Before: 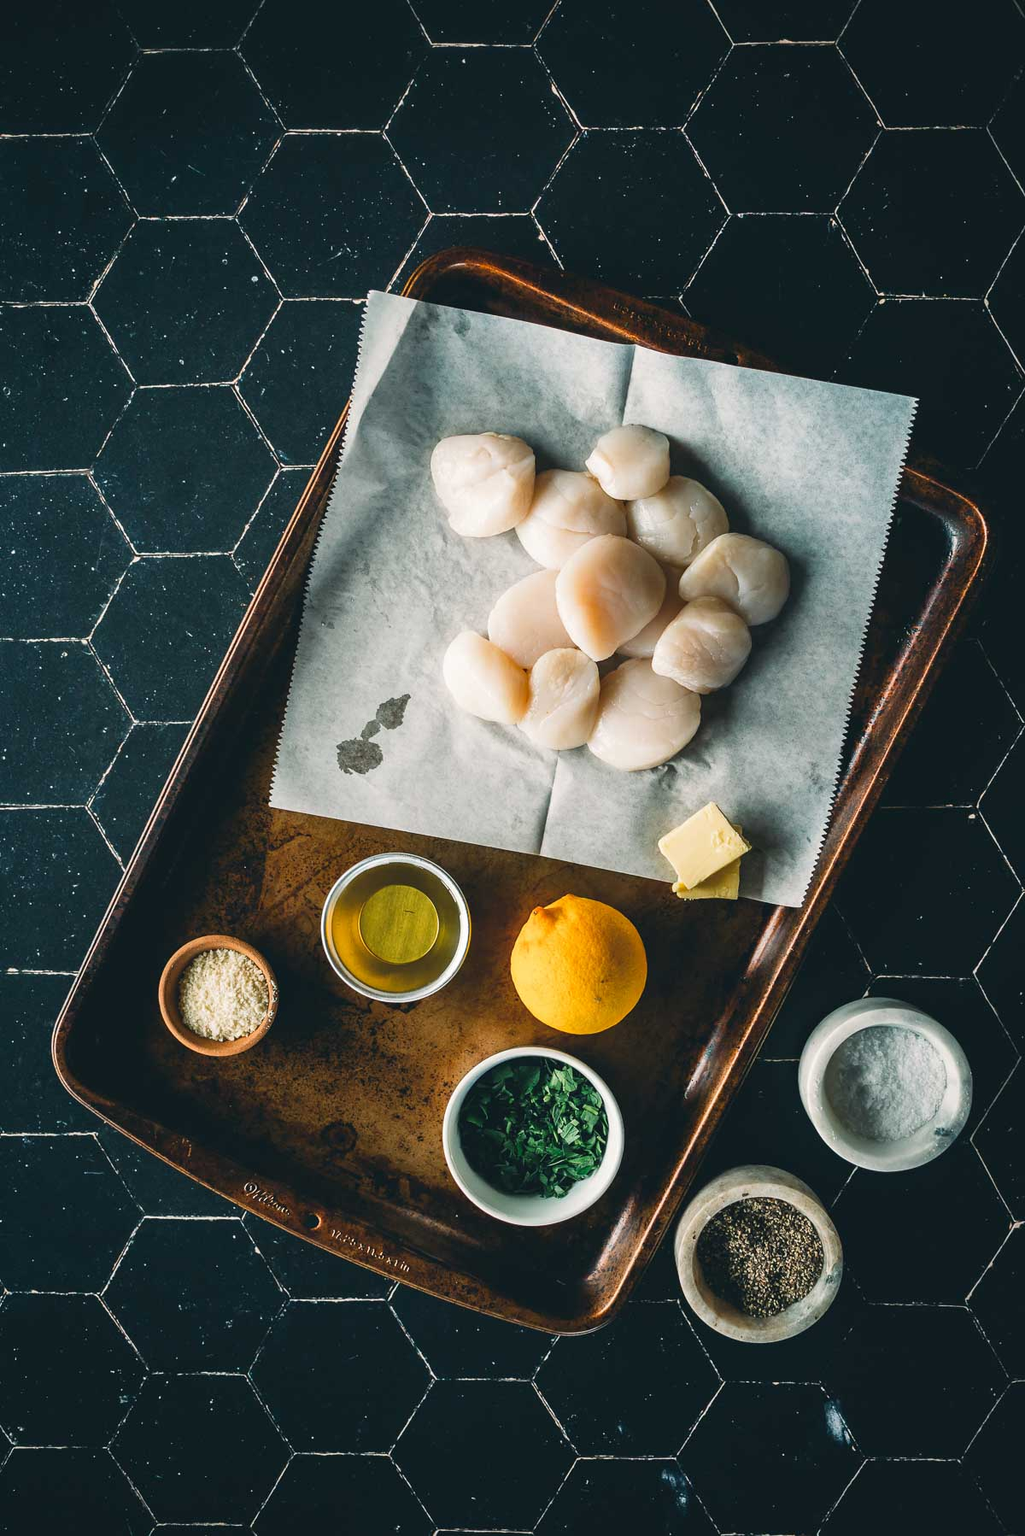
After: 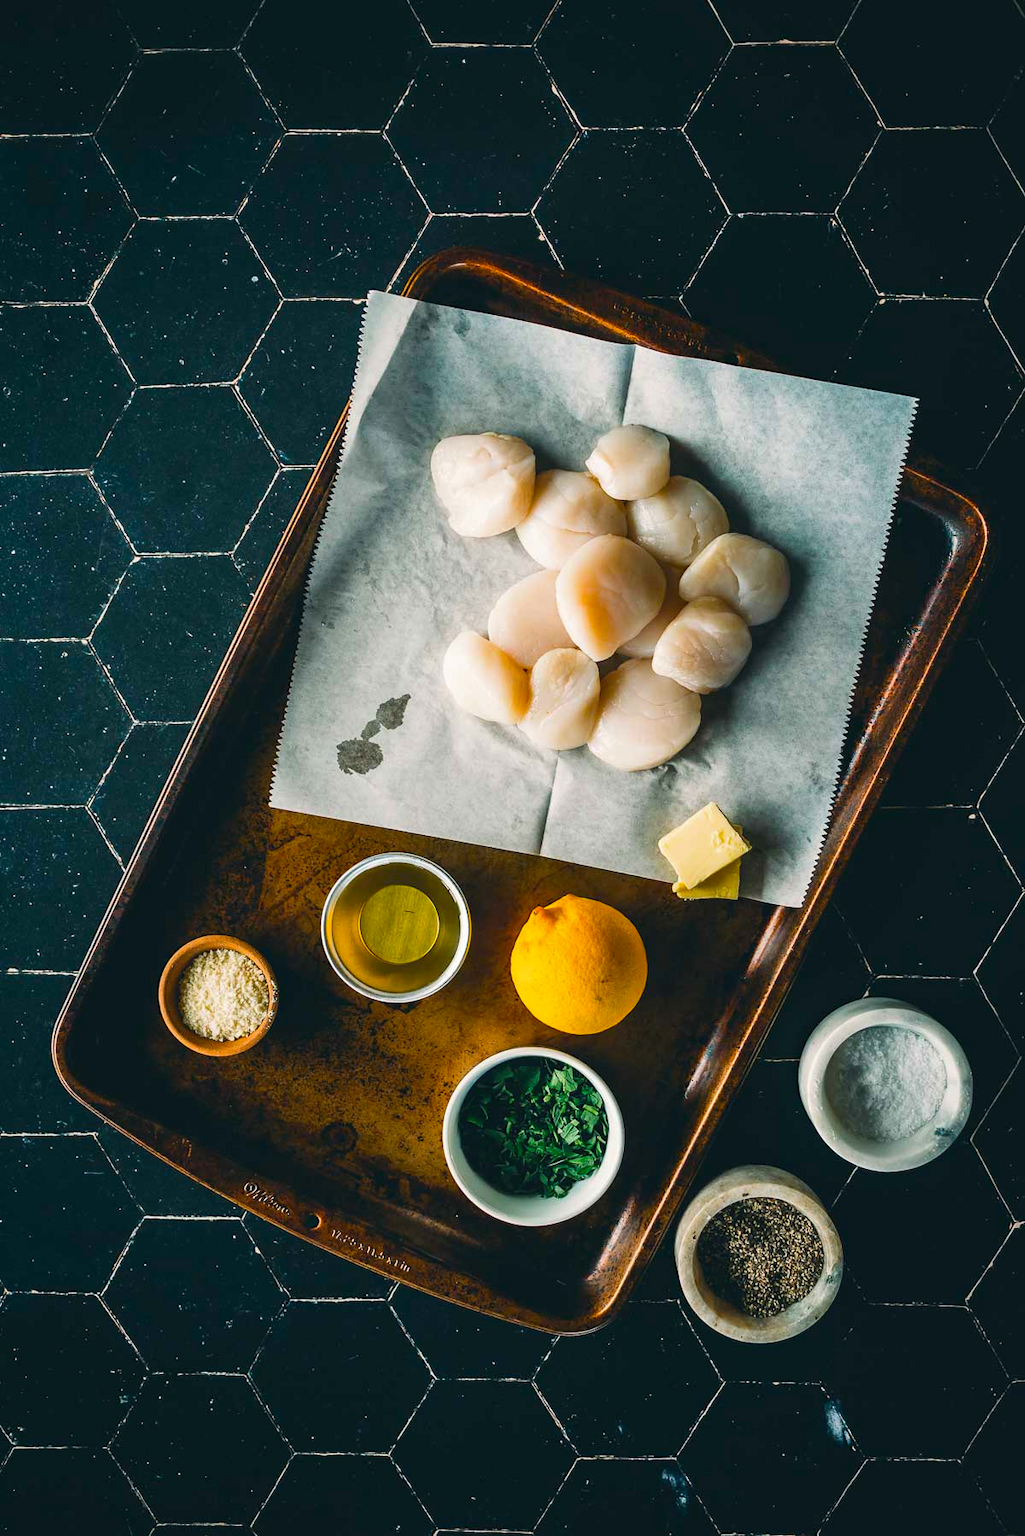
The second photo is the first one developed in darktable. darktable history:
color balance rgb: shadows lift › chroma 0.649%, shadows lift › hue 112.35°, power › luminance -3.858%, power › hue 143.24°, linear chroma grading › global chroma 8.904%, perceptual saturation grading › global saturation 25.584%
